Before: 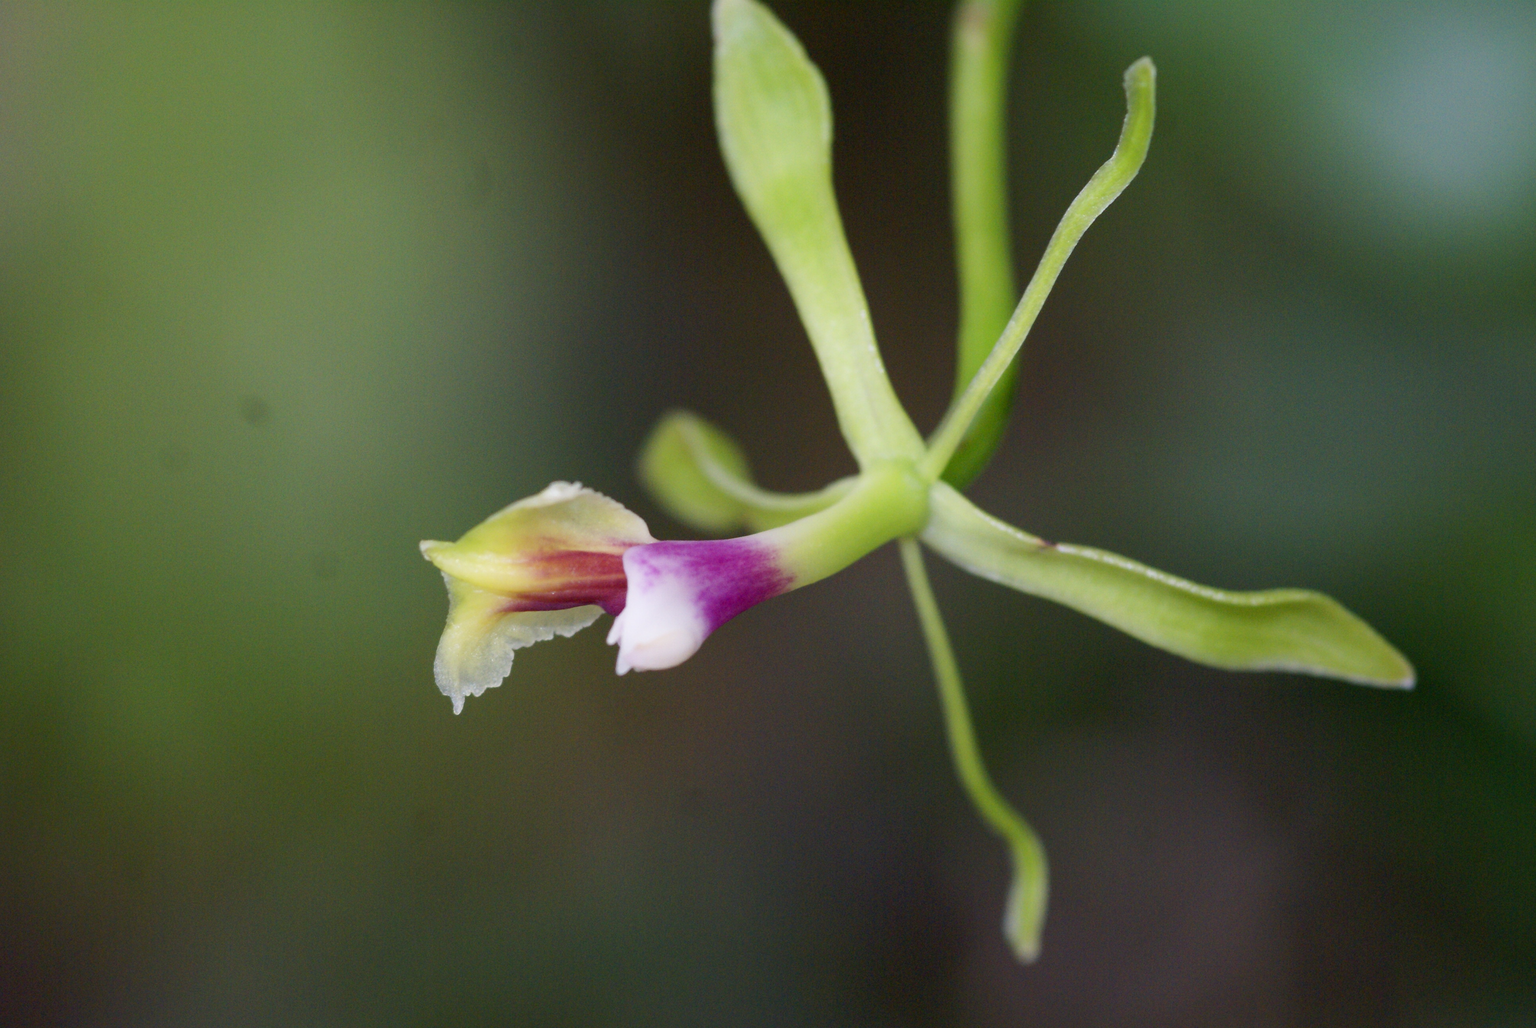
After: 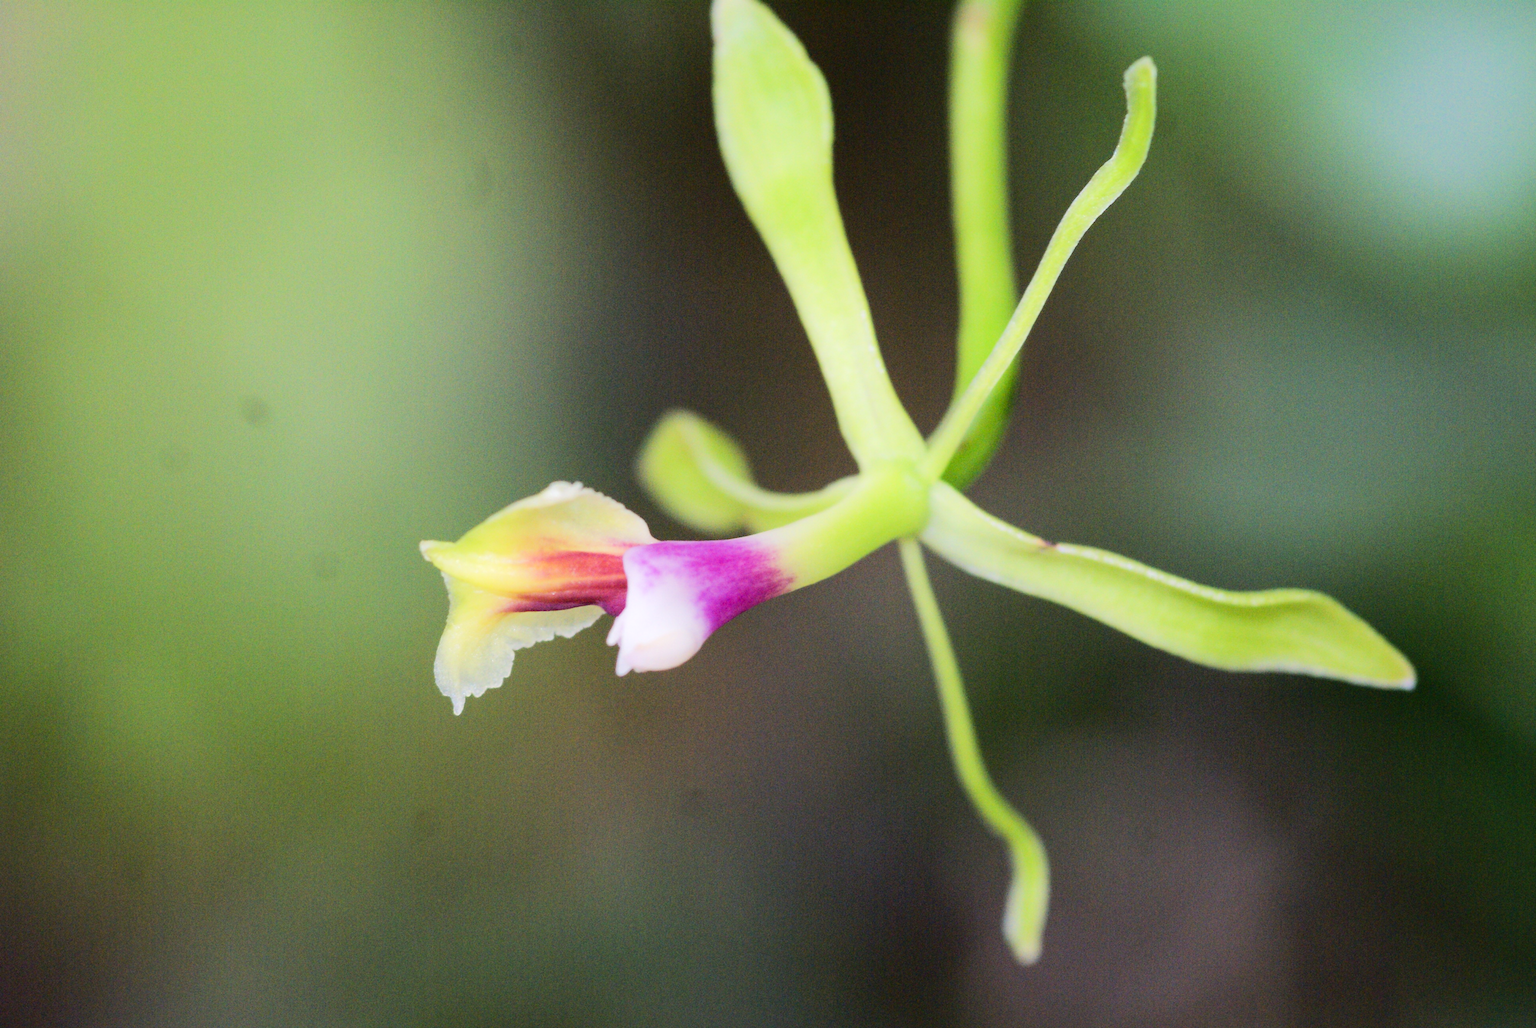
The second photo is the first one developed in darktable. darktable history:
tone equalizer: -7 EV 0.141 EV, -6 EV 0.59 EV, -5 EV 1.16 EV, -4 EV 1.36 EV, -3 EV 1.13 EV, -2 EV 0.6 EV, -1 EV 0.166 EV, edges refinement/feathering 500, mask exposure compensation -1.57 EV, preserve details no
